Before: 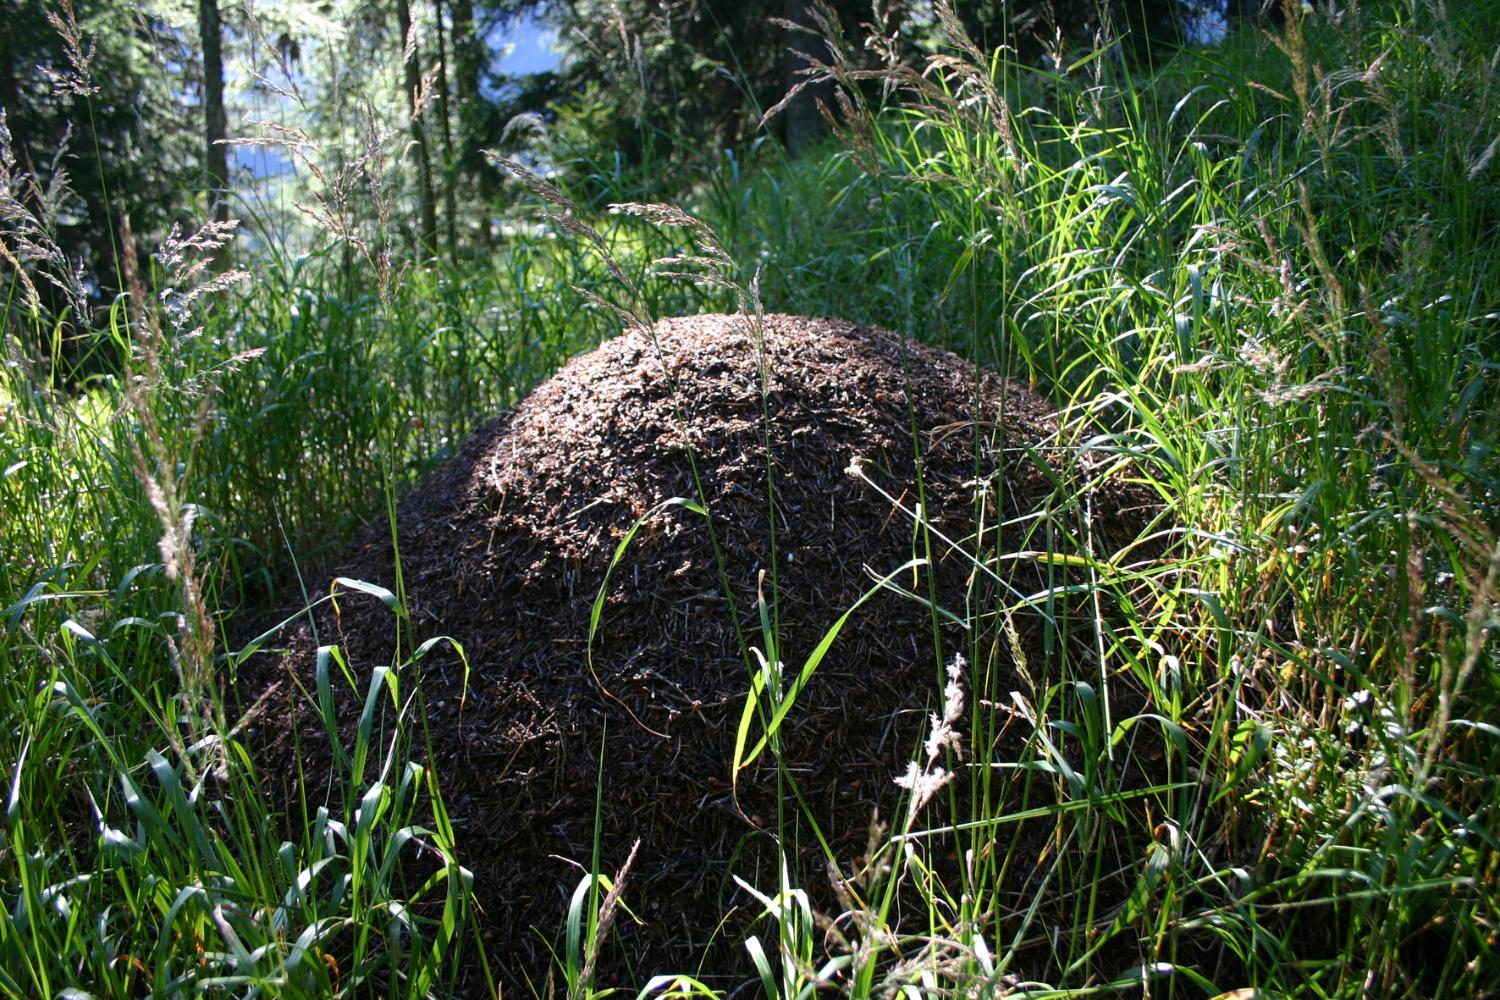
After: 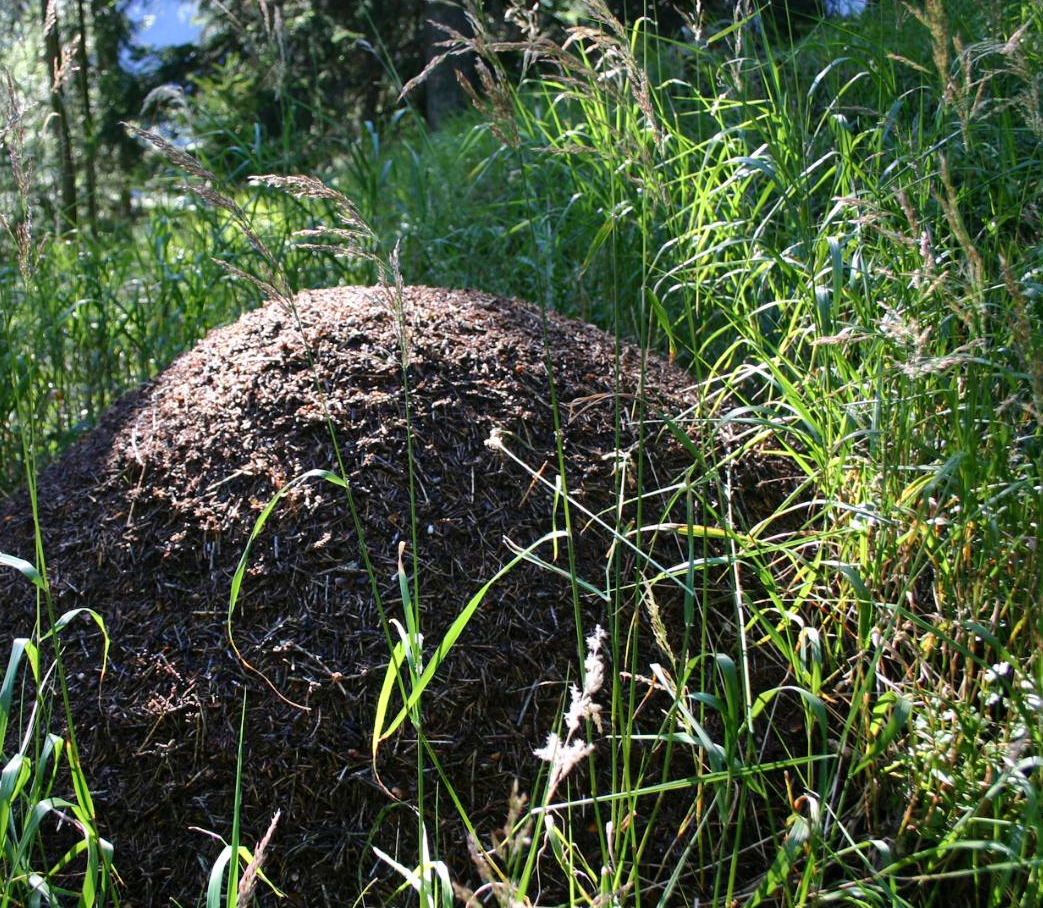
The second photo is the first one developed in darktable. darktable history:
shadows and highlights: white point adjustment 0.05, highlights color adjustment 55.9%, soften with gaussian
crop and rotate: left 24.034%, top 2.838%, right 6.406%, bottom 6.299%
